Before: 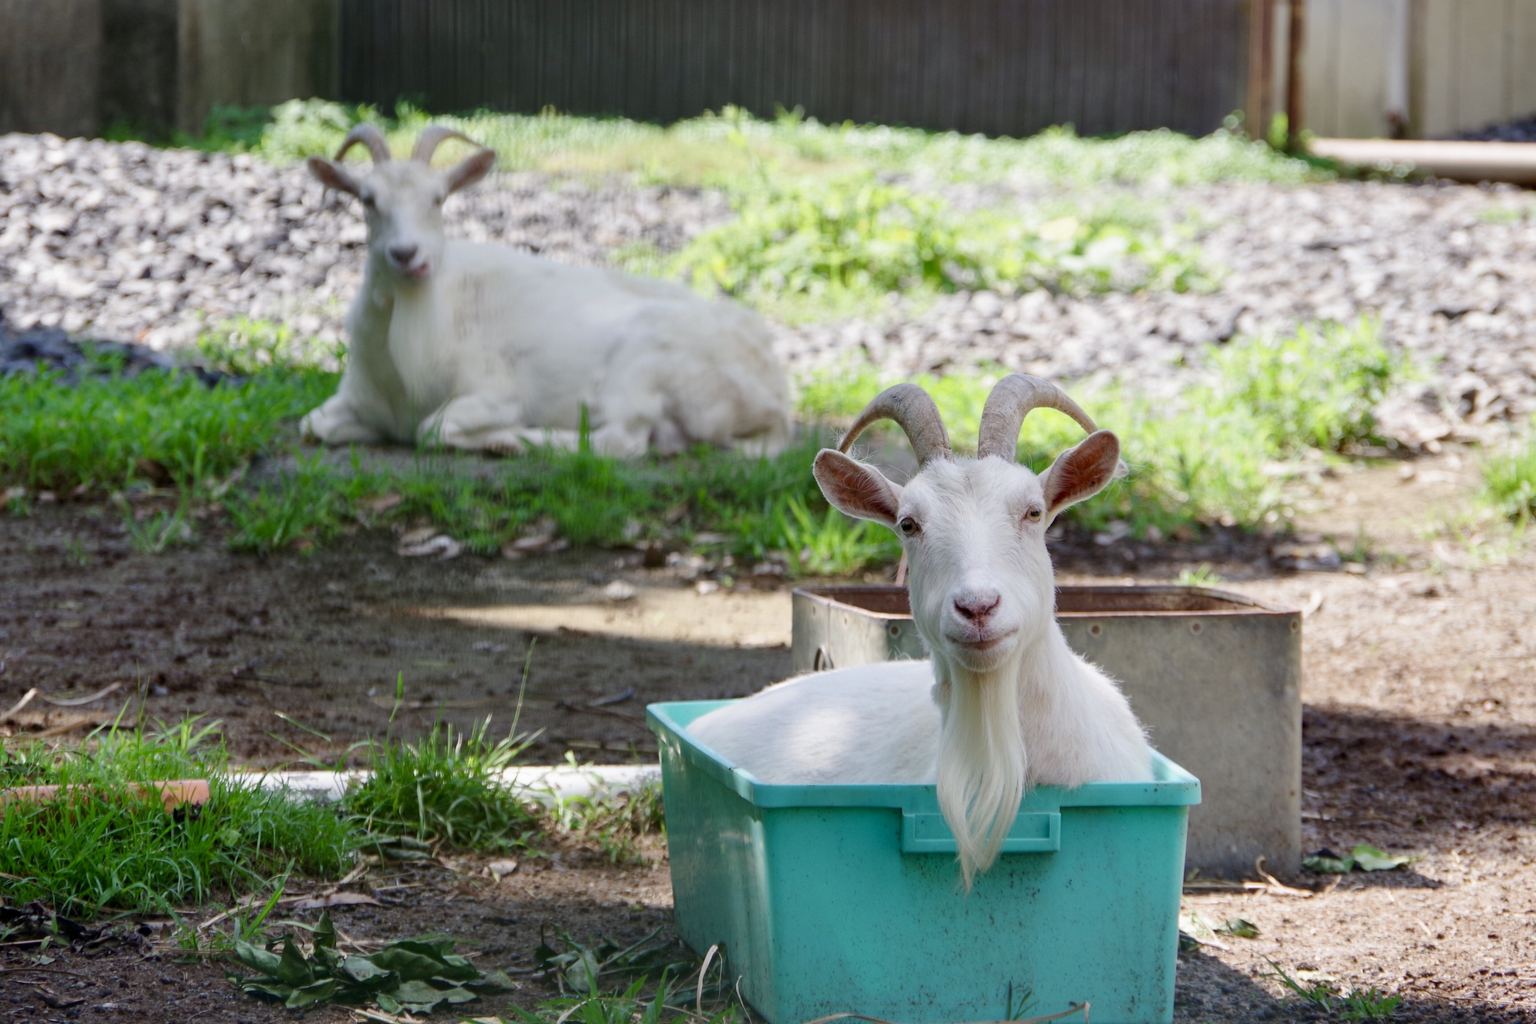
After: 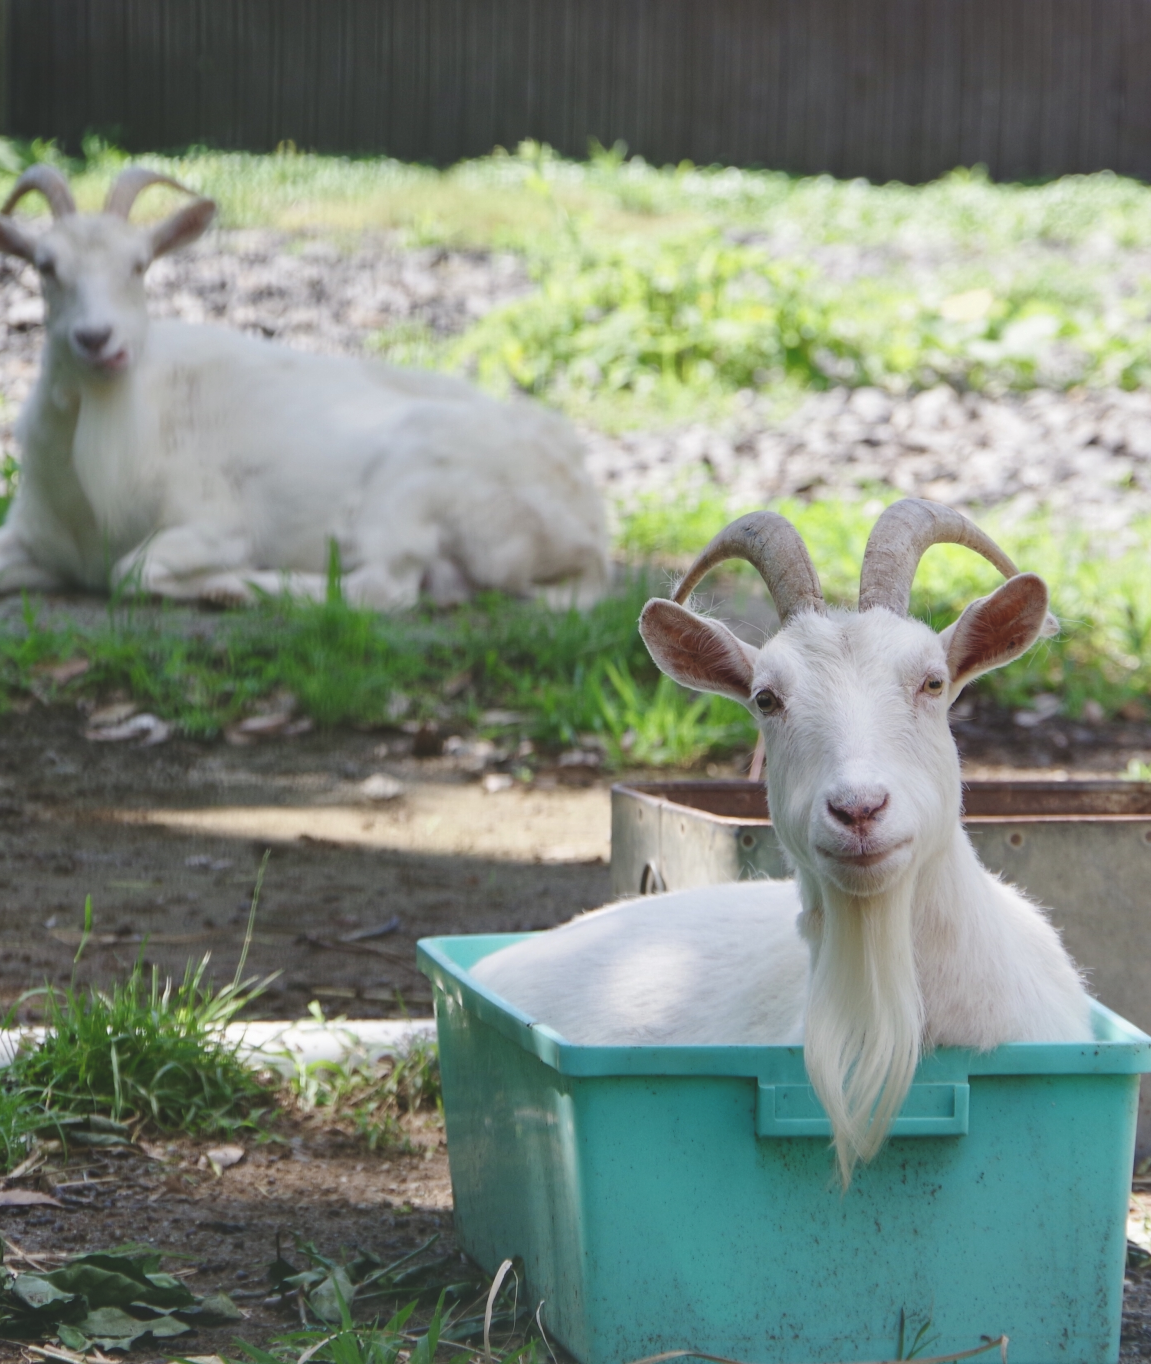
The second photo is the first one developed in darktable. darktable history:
crop: left 21.76%, right 22.002%, bottom 0.001%
exposure: black level correction -0.015, compensate highlight preservation false
